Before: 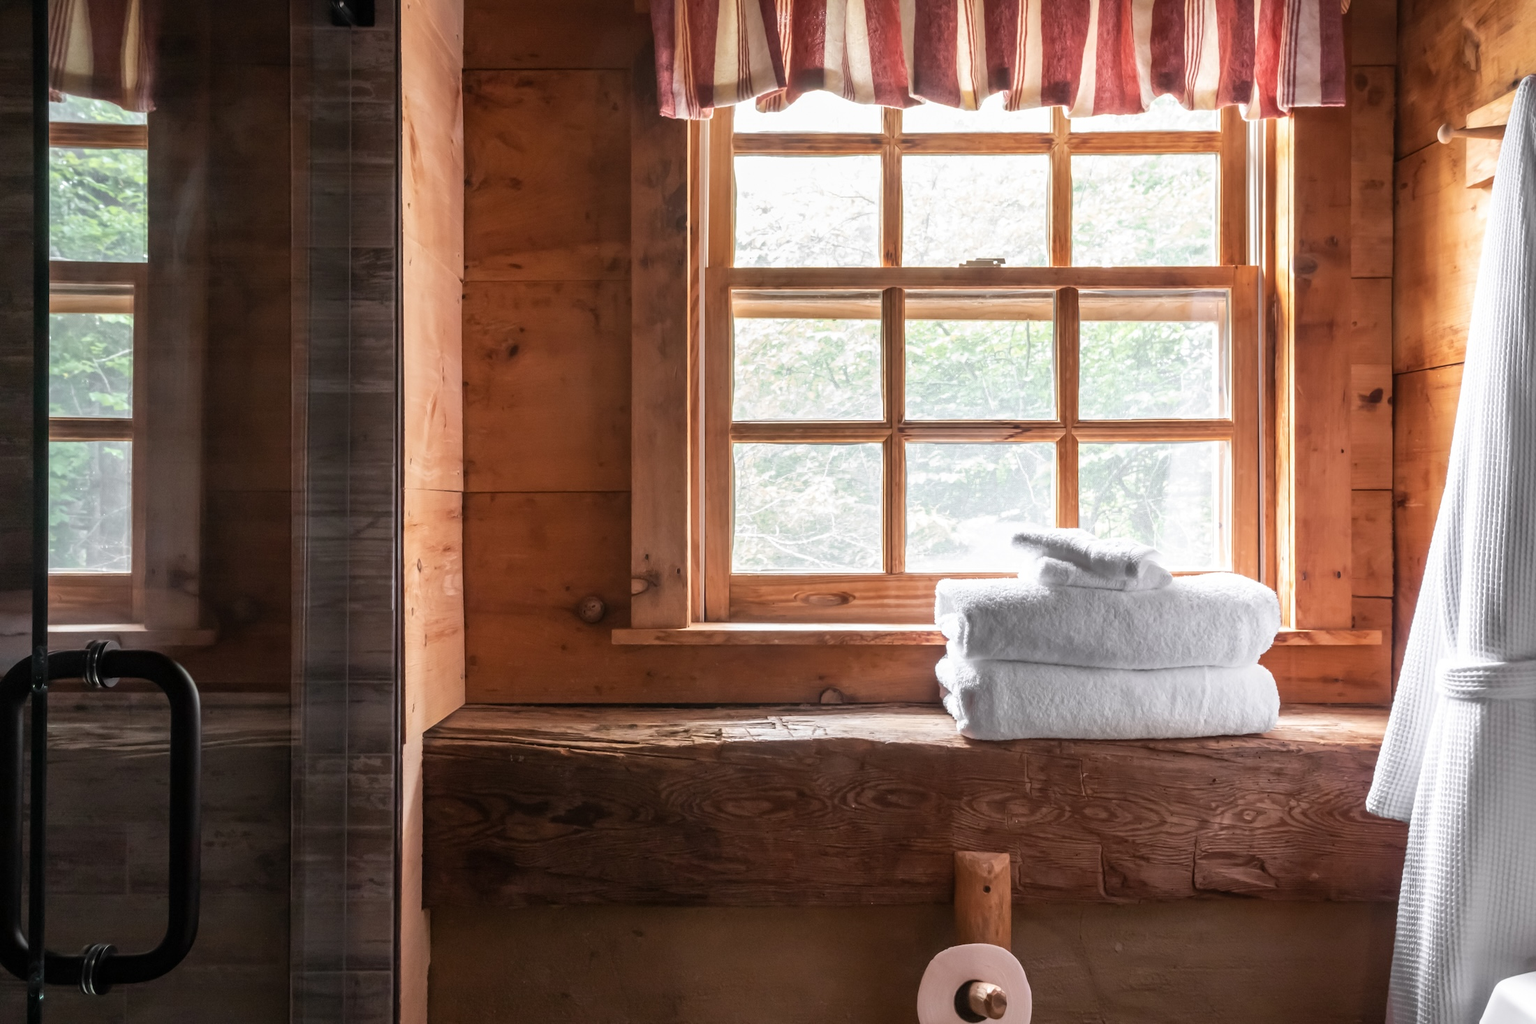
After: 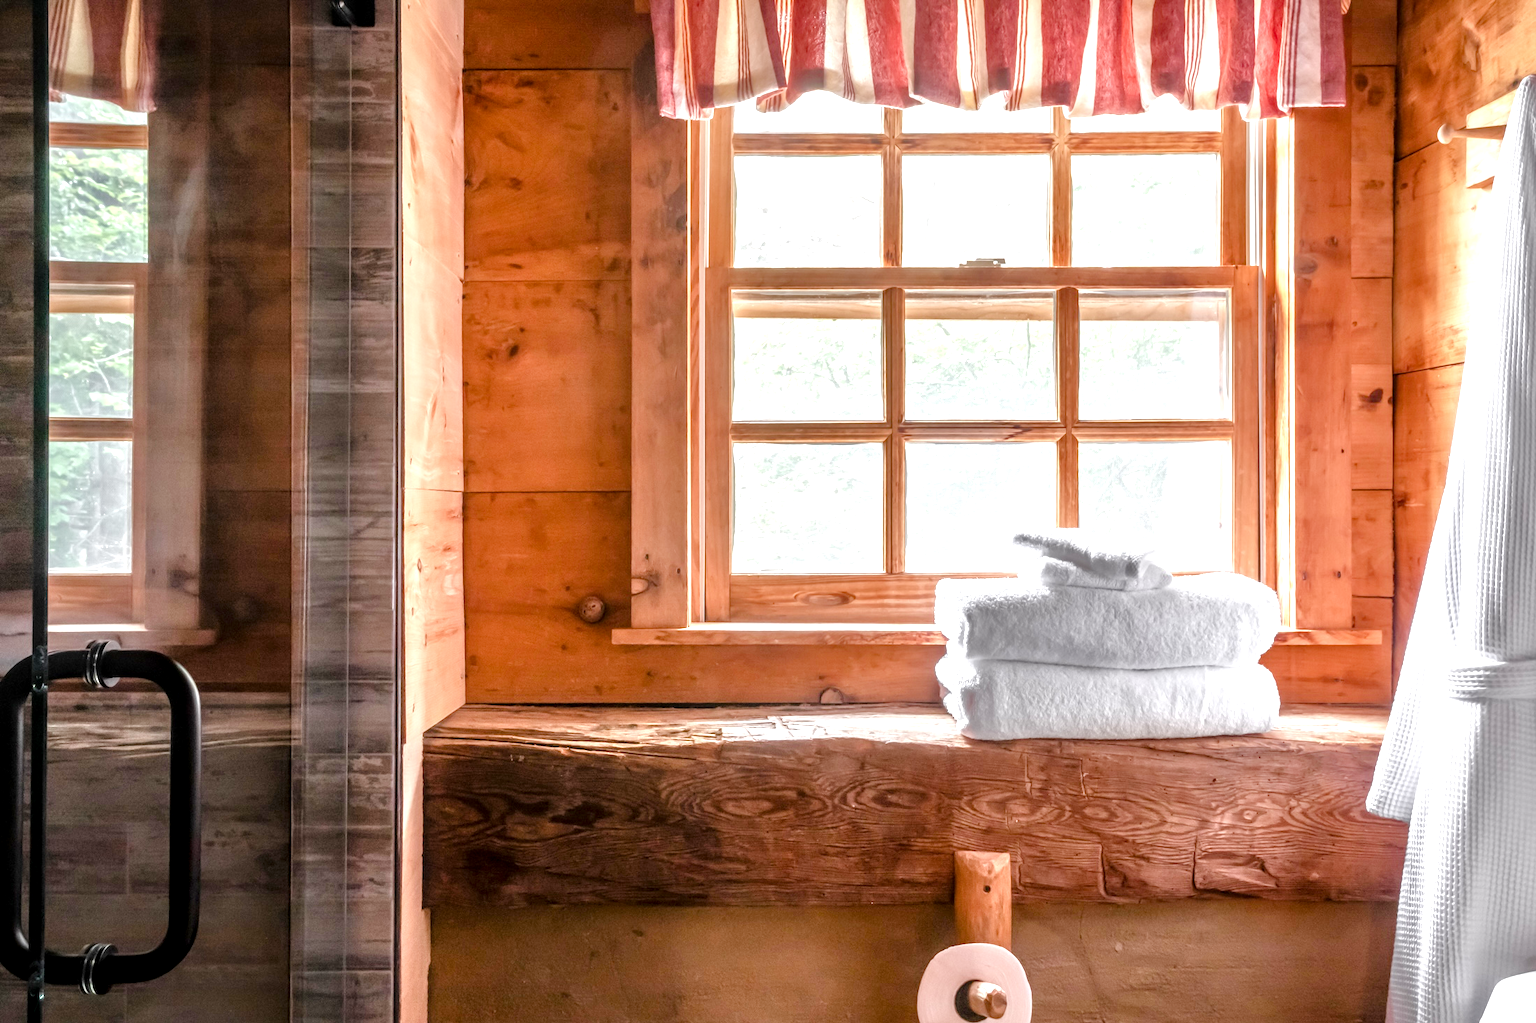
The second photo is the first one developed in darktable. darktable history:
tone equalizer: -7 EV 0.15 EV, -6 EV 0.6 EV, -5 EV 1.15 EV, -4 EV 1.33 EV, -3 EV 1.15 EV, -2 EV 0.6 EV, -1 EV 0.15 EV, mask exposure compensation -0.5 EV
local contrast: detail 130%
color balance rgb: perceptual saturation grading › global saturation 20%, perceptual saturation grading › highlights -50%, perceptual saturation grading › shadows 30%, perceptual brilliance grading › global brilliance 10%, perceptual brilliance grading › shadows 15%
